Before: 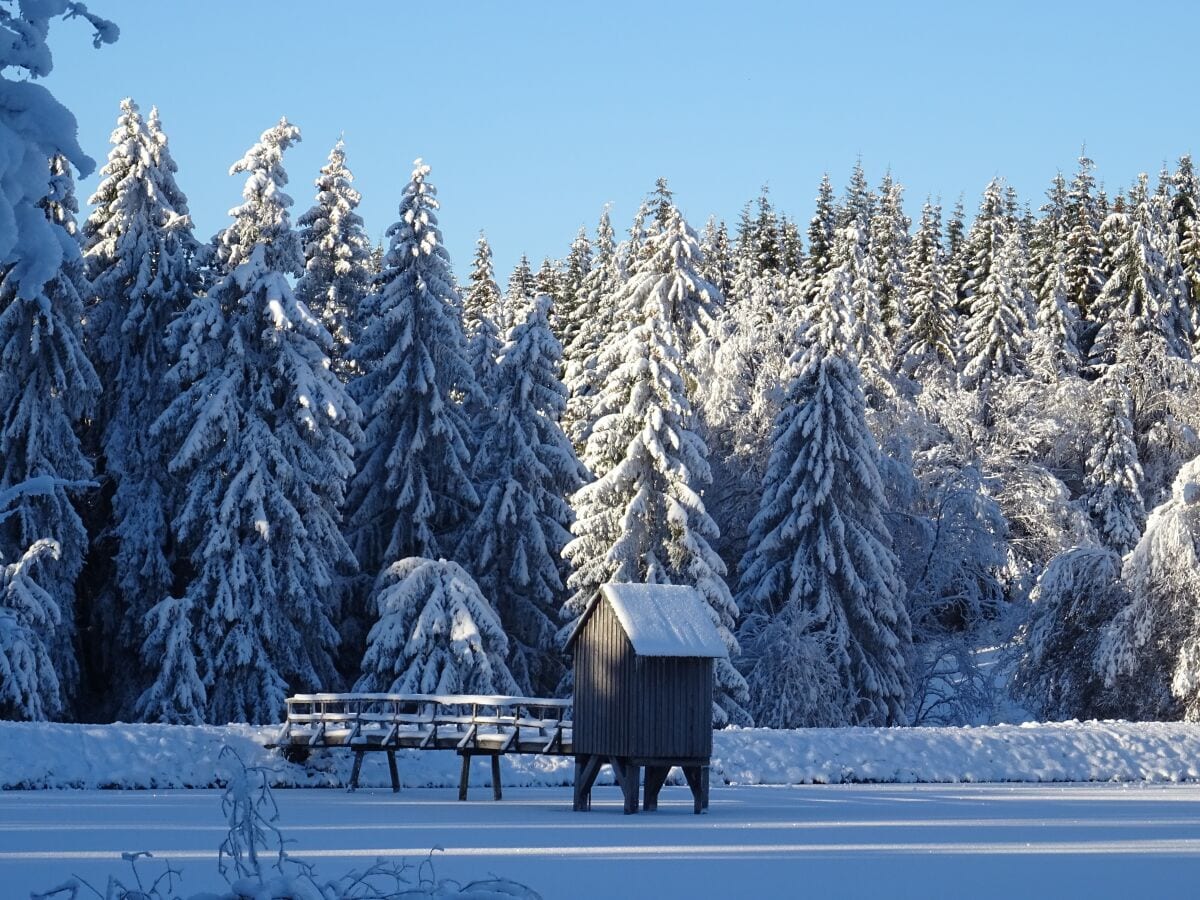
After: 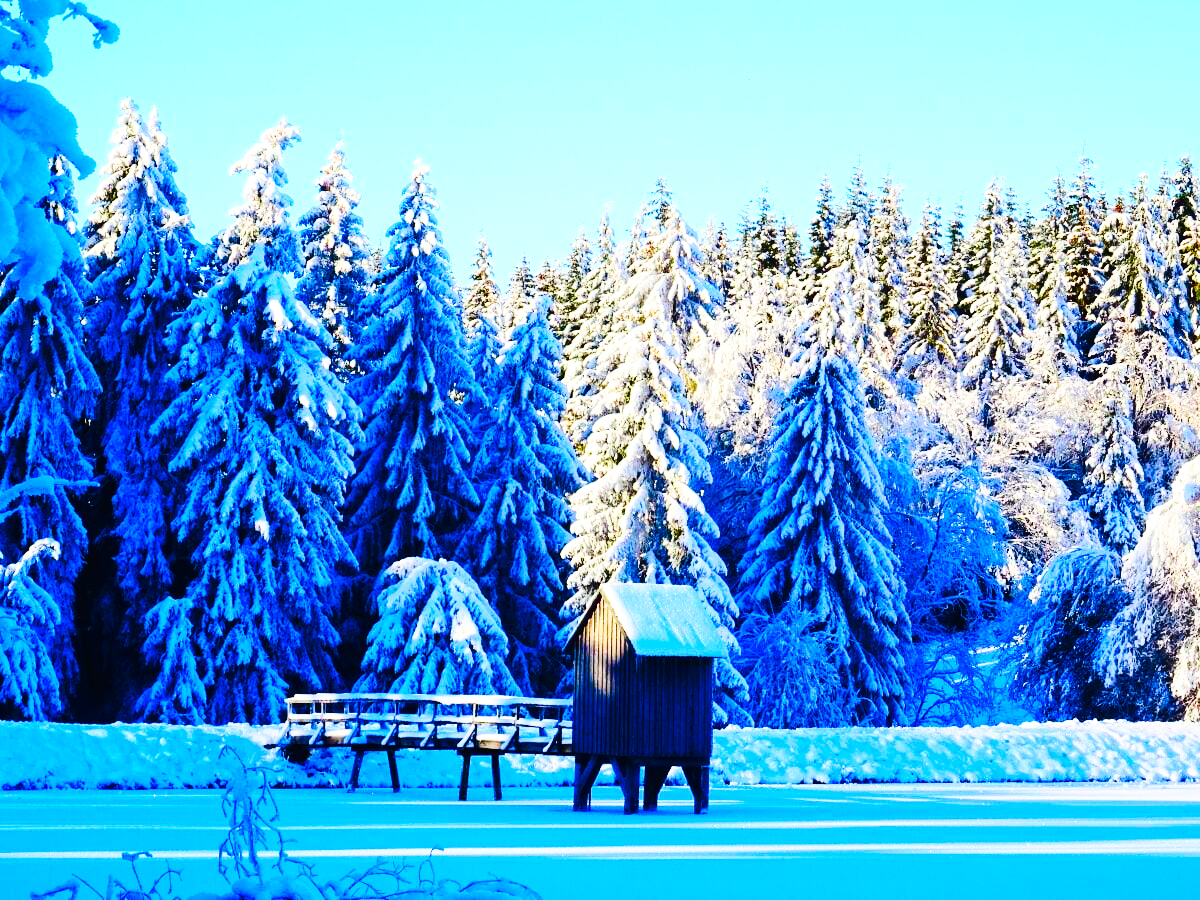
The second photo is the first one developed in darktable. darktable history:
base curve: curves: ch0 [(0, 0) (0.032, 0.037) (0.105, 0.228) (0.435, 0.76) (0.856, 0.983) (1, 1)], preserve colors none
color correction: highlights b* 0.053, saturation 1.35
contrast brightness saturation: contrast 0.26, brightness 0.019, saturation 0.858
exposure: compensate highlight preservation false
tone curve: curves: ch0 [(0, 0) (0.003, 0.012) (0.011, 0.015) (0.025, 0.02) (0.044, 0.032) (0.069, 0.044) (0.1, 0.063) (0.136, 0.085) (0.177, 0.121) (0.224, 0.159) (0.277, 0.207) (0.335, 0.261) (0.399, 0.328) (0.468, 0.41) (0.543, 0.506) (0.623, 0.609) (0.709, 0.719) (0.801, 0.82) (0.898, 0.907) (1, 1)], preserve colors none
